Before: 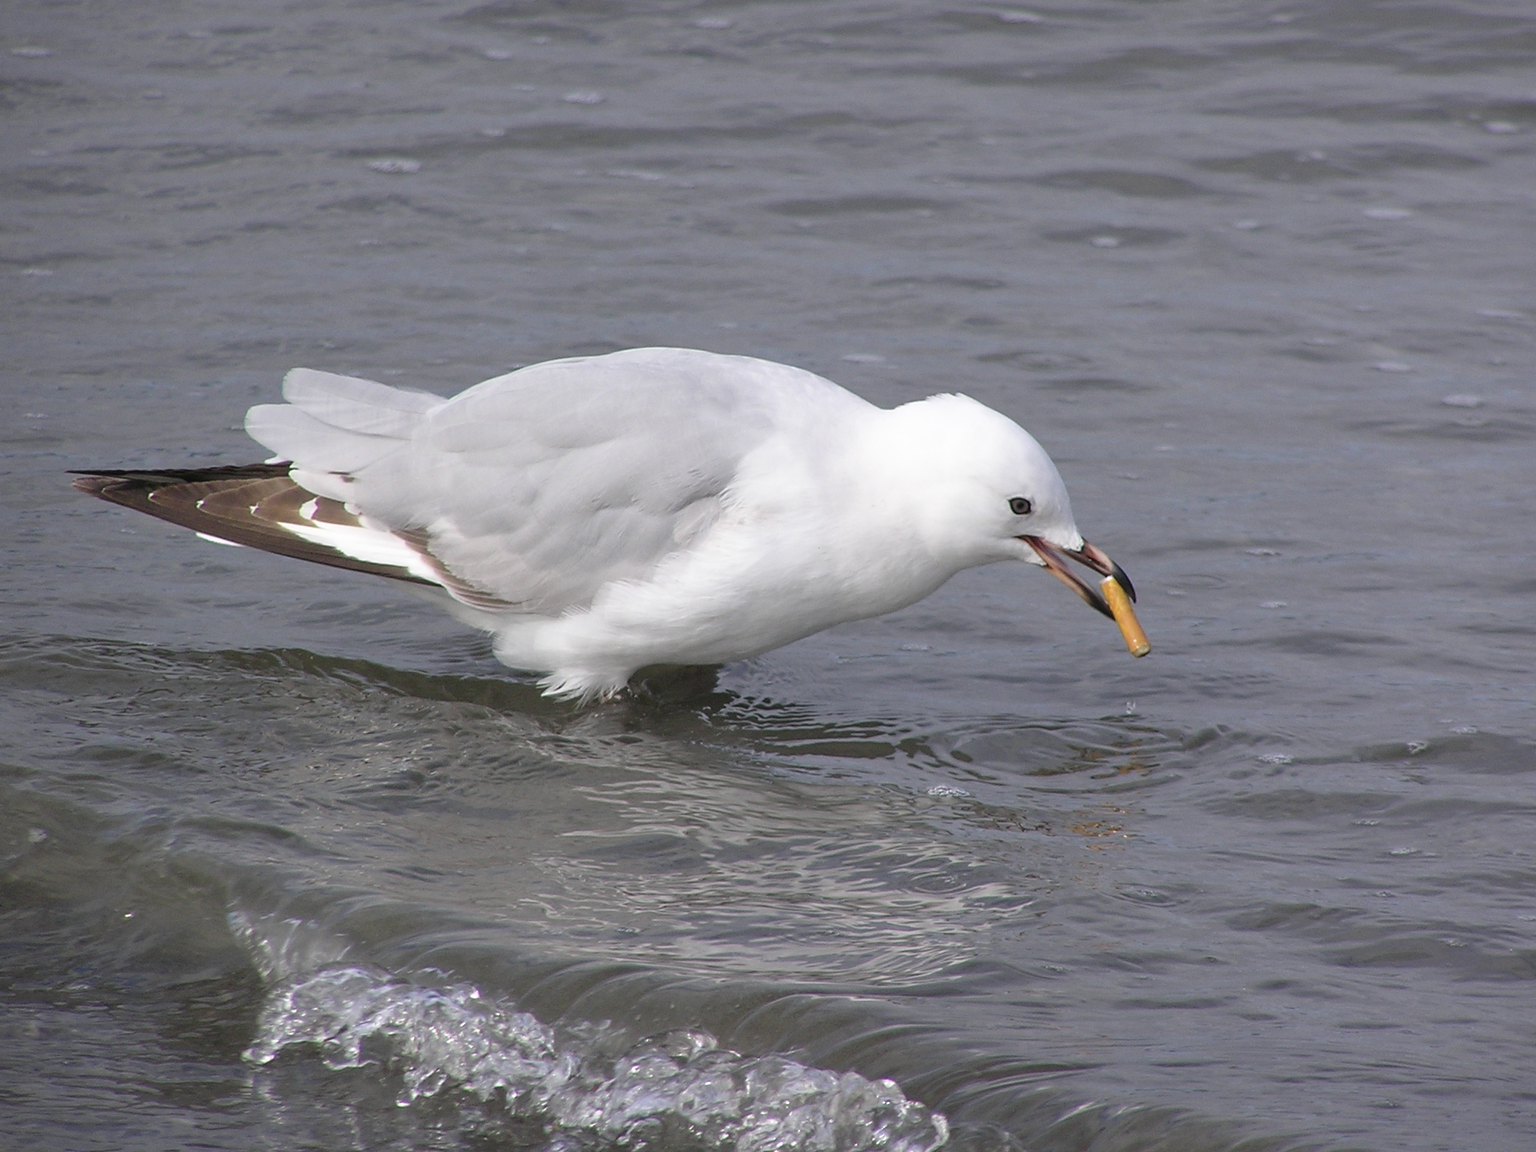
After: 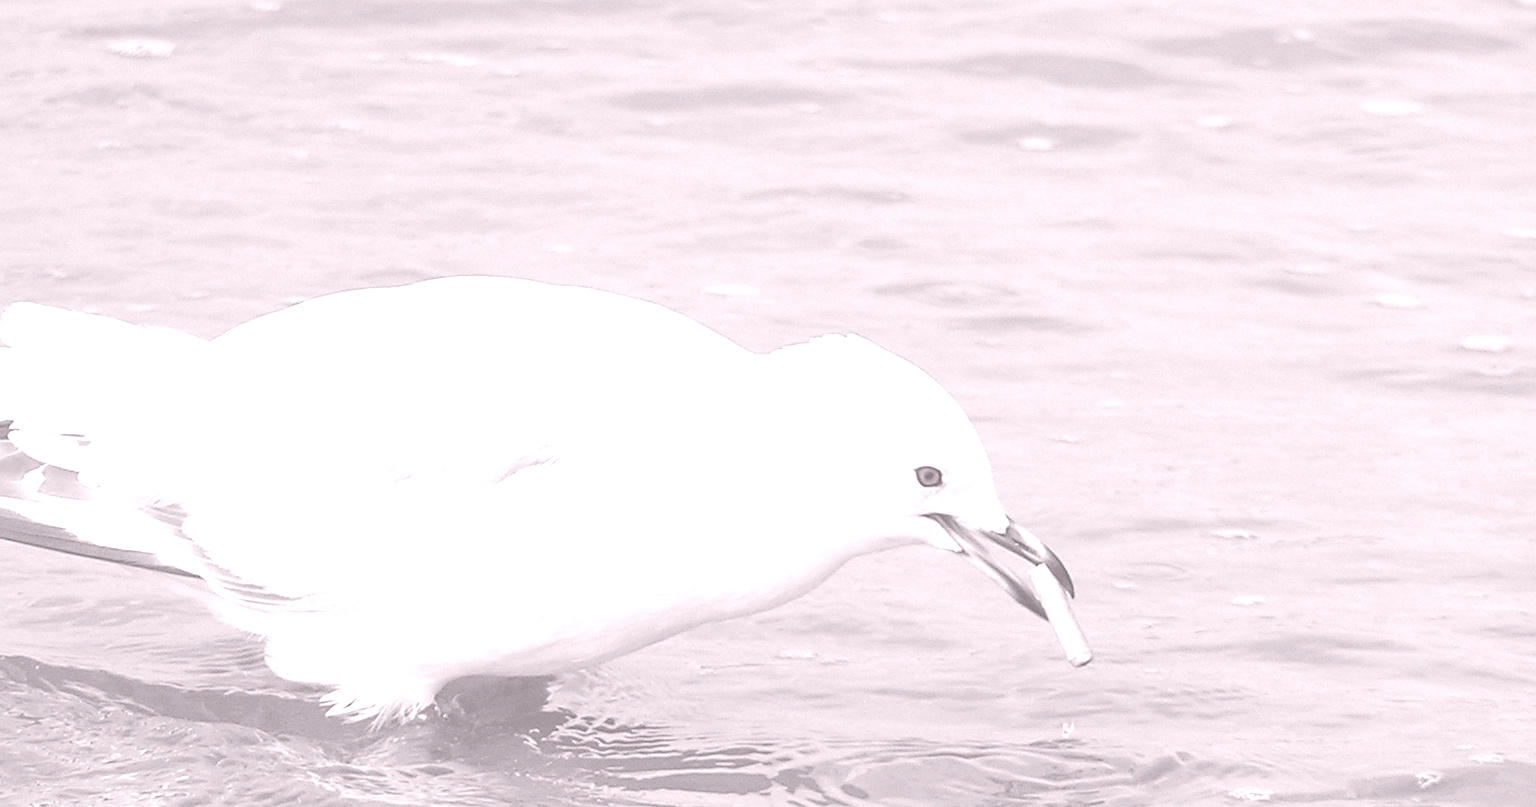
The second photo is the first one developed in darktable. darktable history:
colorize: hue 25.2°, saturation 83%, source mix 82%, lightness 79%, version 1
crop: left 18.38%, top 11.092%, right 2.134%, bottom 33.217%
sharpen: amount 0.2
